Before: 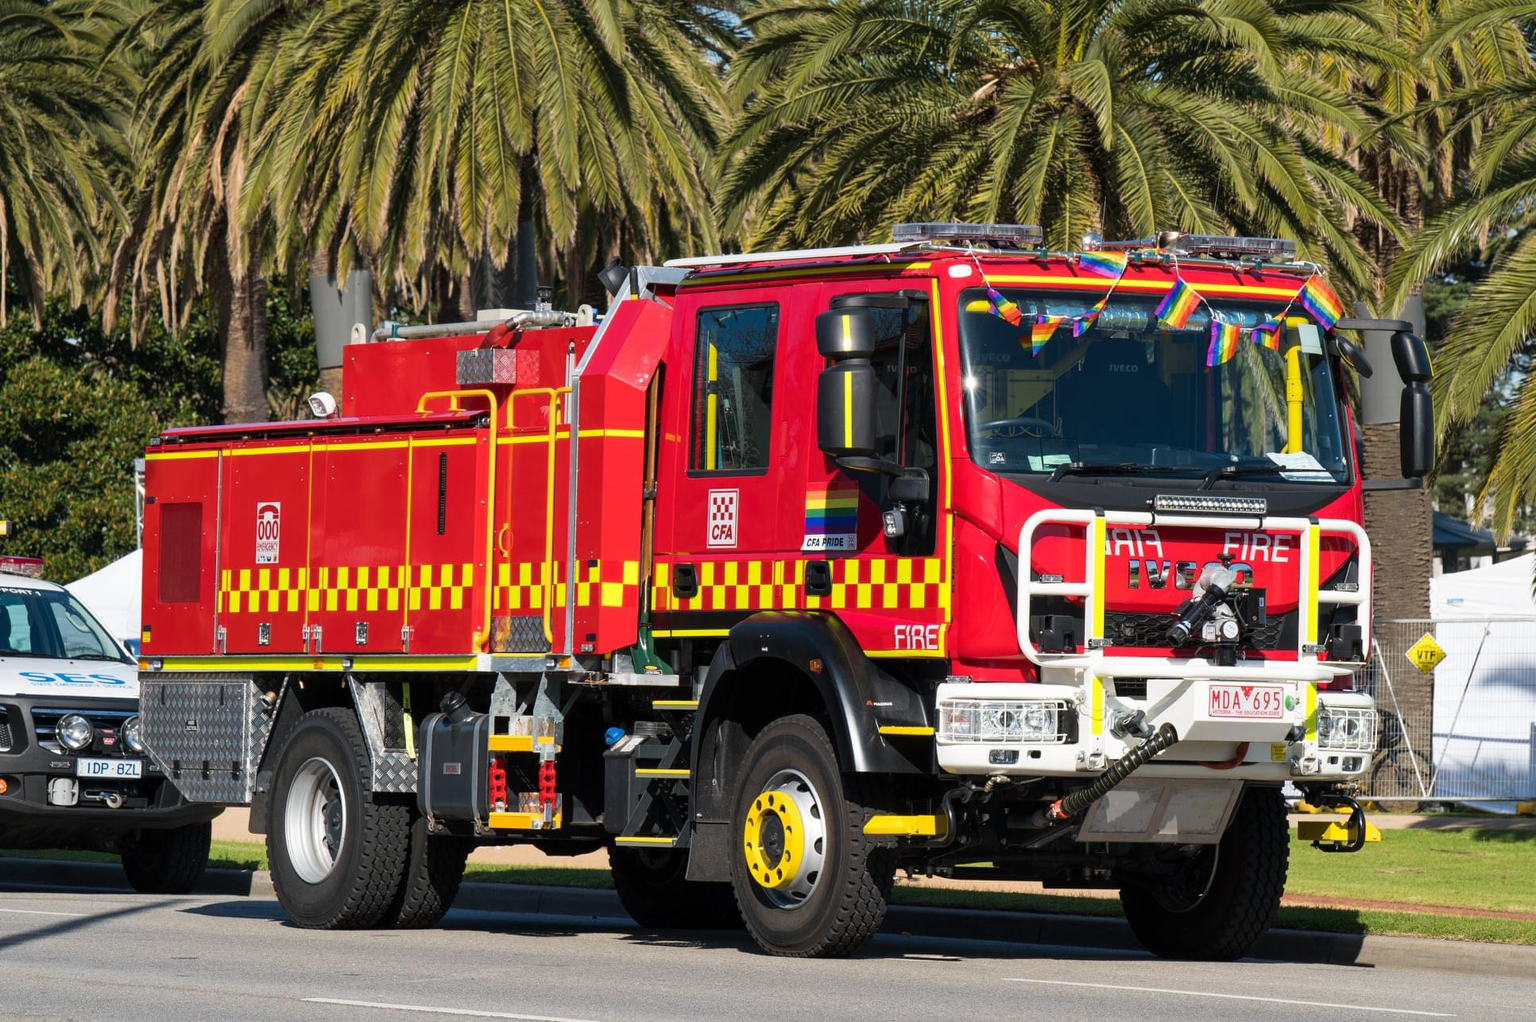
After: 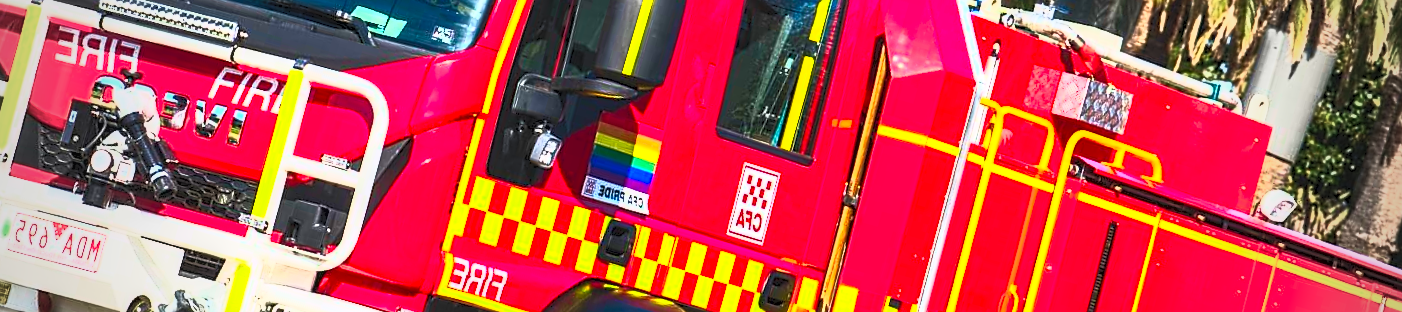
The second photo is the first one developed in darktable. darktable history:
local contrast: on, module defaults
velvia: on, module defaults
crop and rotate: angle 16.12°, top 30.835%, bottom 35.653%
vignetting: fall-off start 67.15%, brightness -0.442, saturation -0.691, width/height ratio 1.011, unbound false
exposure: compensate highlight preservation false
tone equalizer: -8 EV -0.417 EV, -7 EV -0.389 EV, -6 EV -0.333 EV, -5 EV -0.222 EV, -3 EV 0.222 EV, -2 EV 0.333 EV, -1 EV 0.389 EV, +0 EV 0.417 EV, edges refinement/feathering 500, mask exposure compensation -1.57 EV, preserve details no
contrast brightness saturation: contrast 1, brightness 1, saturation 1
sharpen: on, module defaults
